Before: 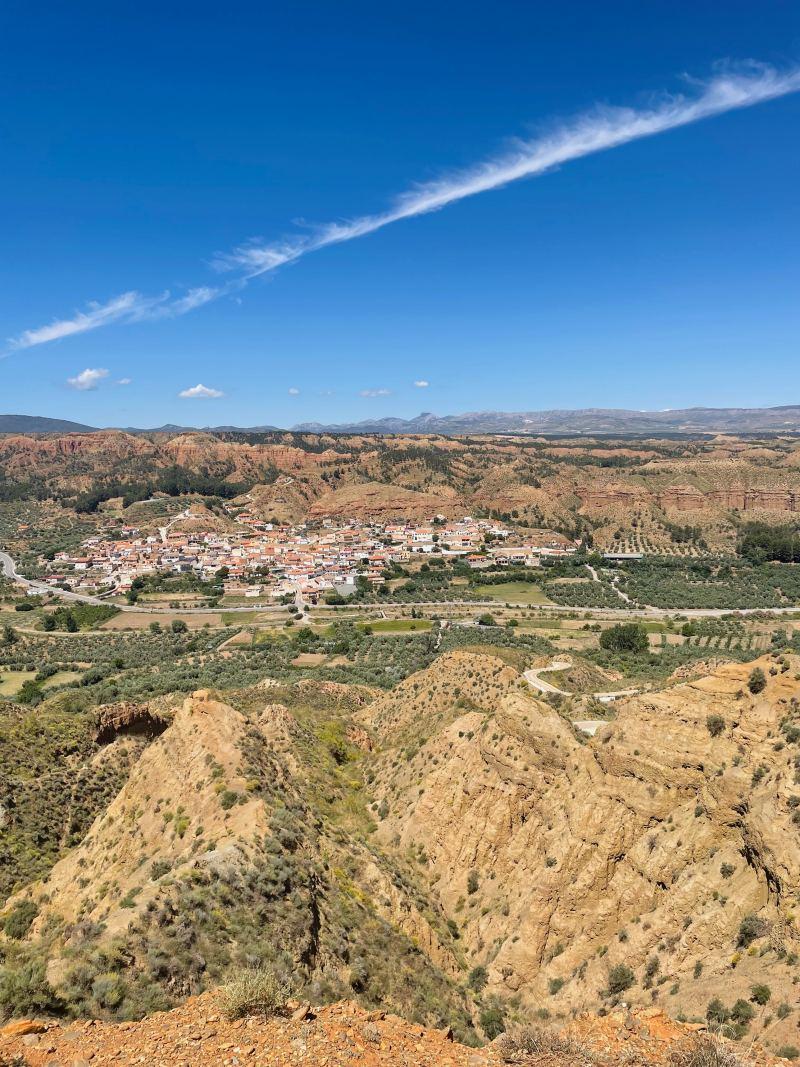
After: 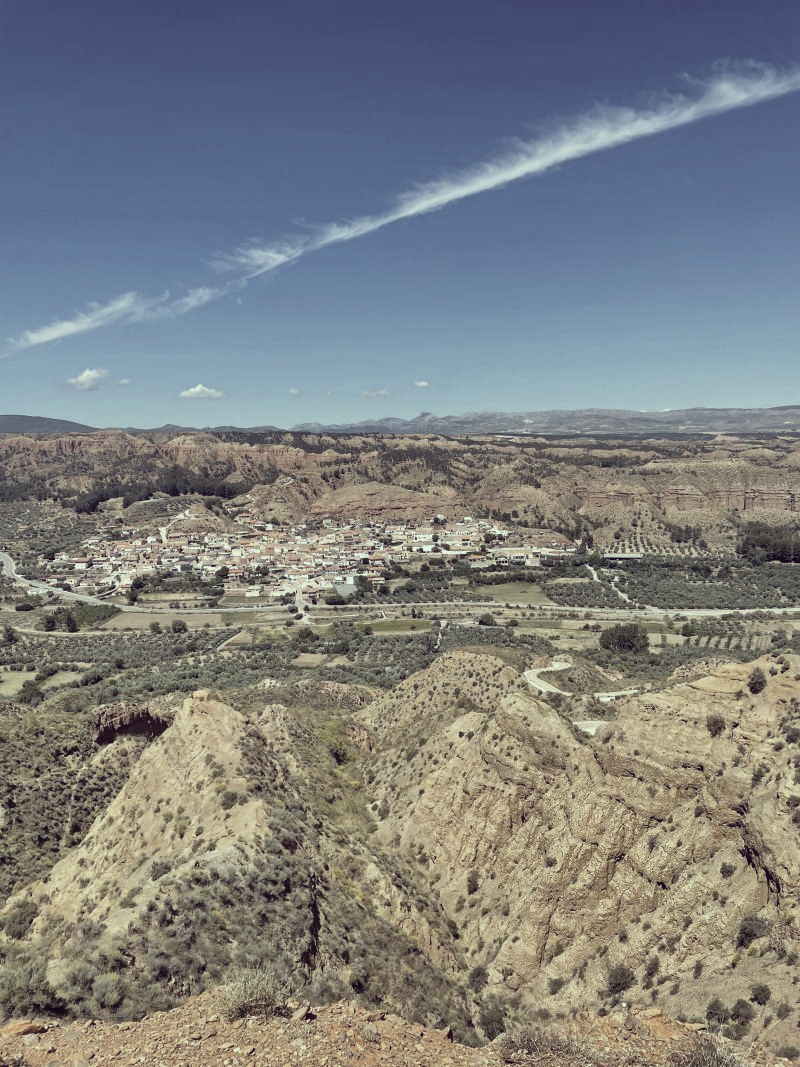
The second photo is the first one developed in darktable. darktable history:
shadows and highlights: shadows 20.86, highlights -81.68, soften with gaussian
color correction: highlights a* -20.94, highlights b* 20.73, shadows a* 19.52, shadows b* -20.18, saturation 0.426
